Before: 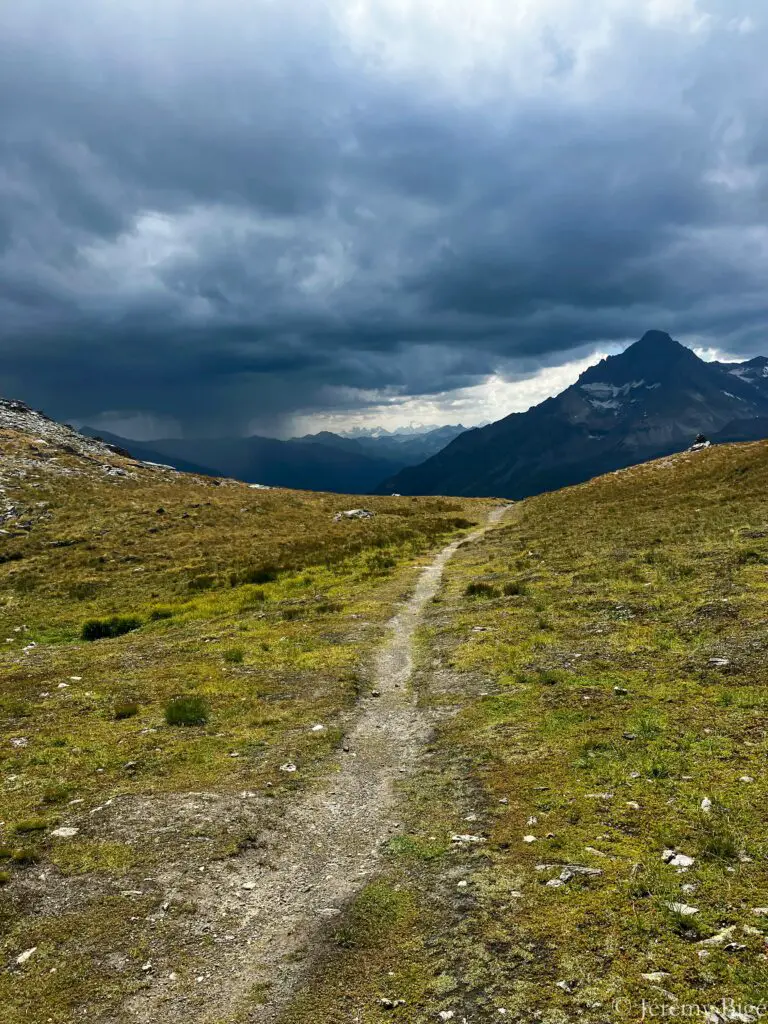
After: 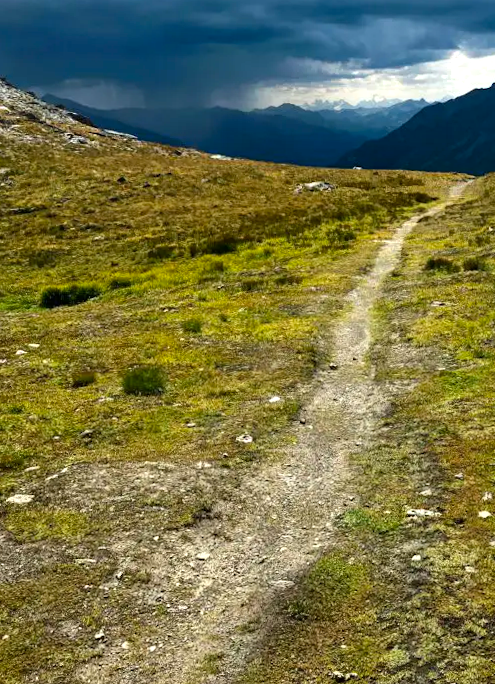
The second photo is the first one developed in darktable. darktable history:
contrast brightness saturation: contrast 0.08, saturation 0.205
tone equalizer: -8 EV -0.409 EV, -7 EV -0.393 EV, -6 EV -0.325 EV, -5 EV -0.183 EV, -3 EV 0.23 EV, -2 EV 0.344 EV, -1 EV 0.396 EV, +0 EV 0.406 EV
crop and rotate: angle -1.06°, left 3.988%, top 31.538%, right 29.863%
